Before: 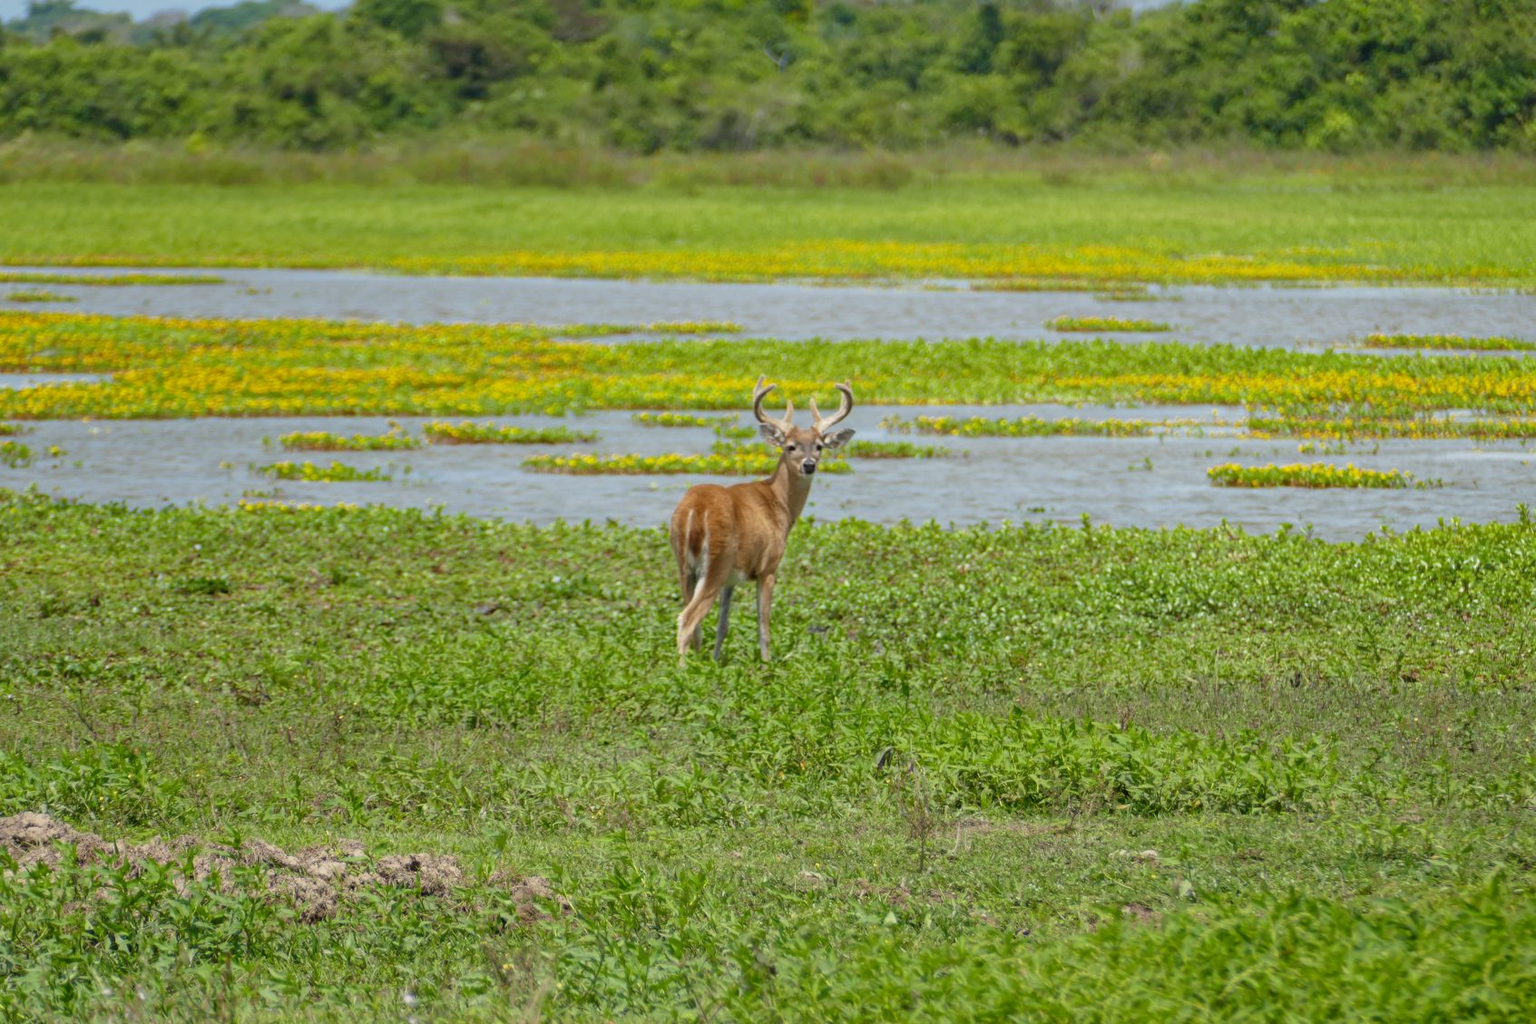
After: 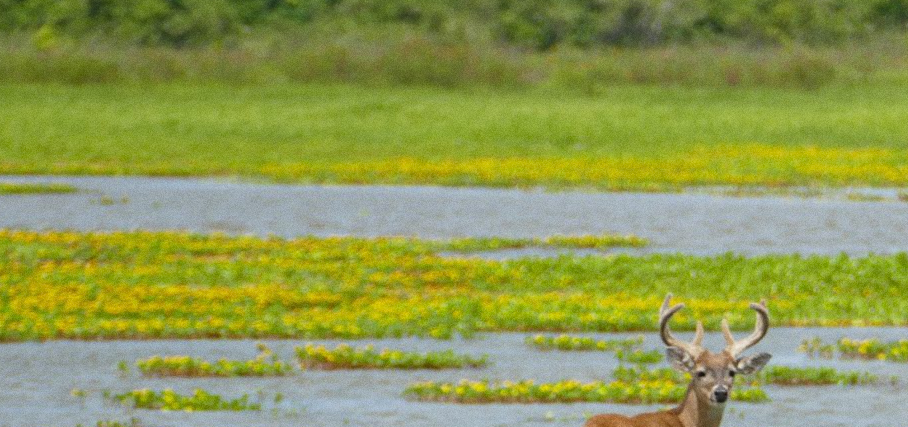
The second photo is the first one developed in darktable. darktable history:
crop: left 10.121%, top 10.631%, right 36.218%, bottom 51.526%
bloom: size 5%, threshold 95%, strength 15%
grain: coarseness 0.09 ISO
